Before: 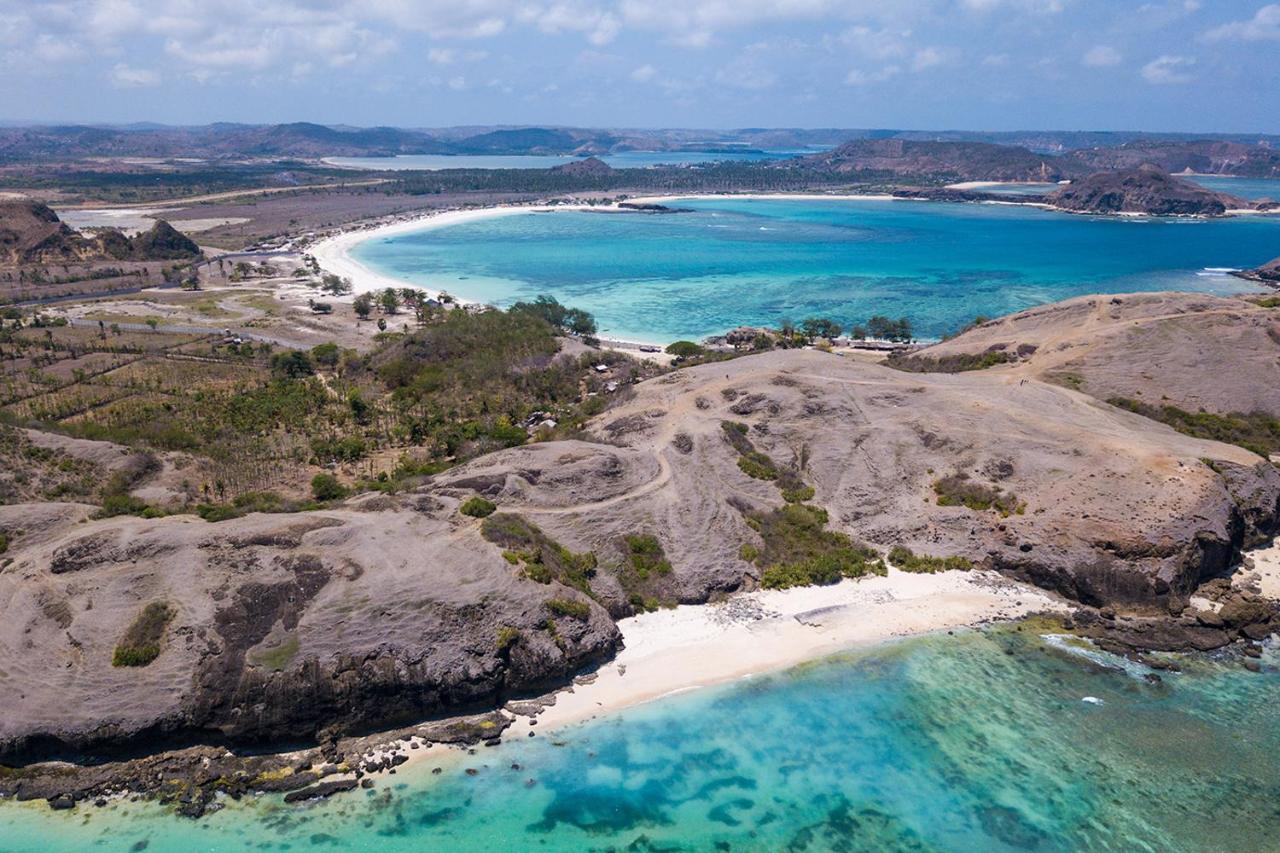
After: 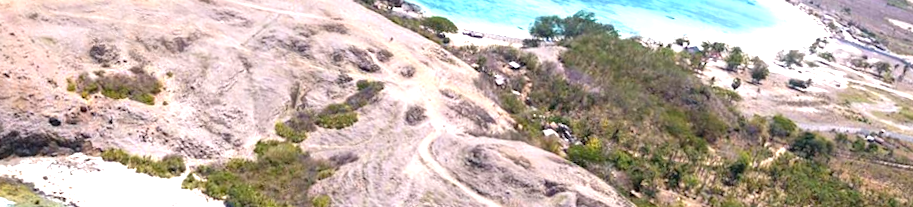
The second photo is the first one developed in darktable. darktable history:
crop and rotate: angle 16.12°, top 30.835%, bottom 35.653%
exposure: exposure 1.223 EV, compensate highlight preservation false
rotate and perspective: rotation 0.226°, lens shift (vertical) -0.042, crop left 0.023, crop right 0.982, crop top 0.006, crop bottom 0.994
